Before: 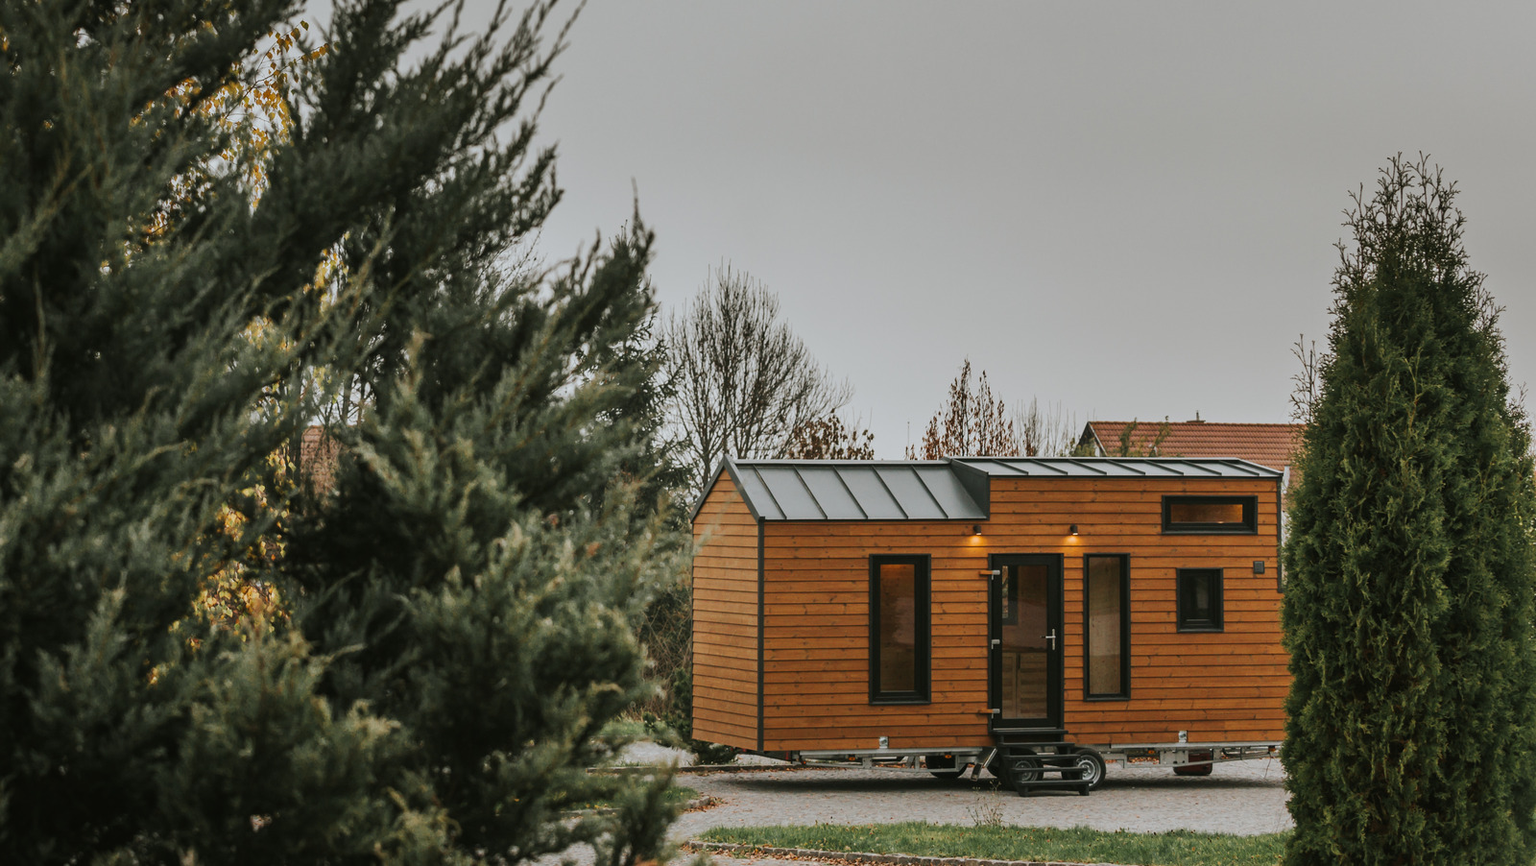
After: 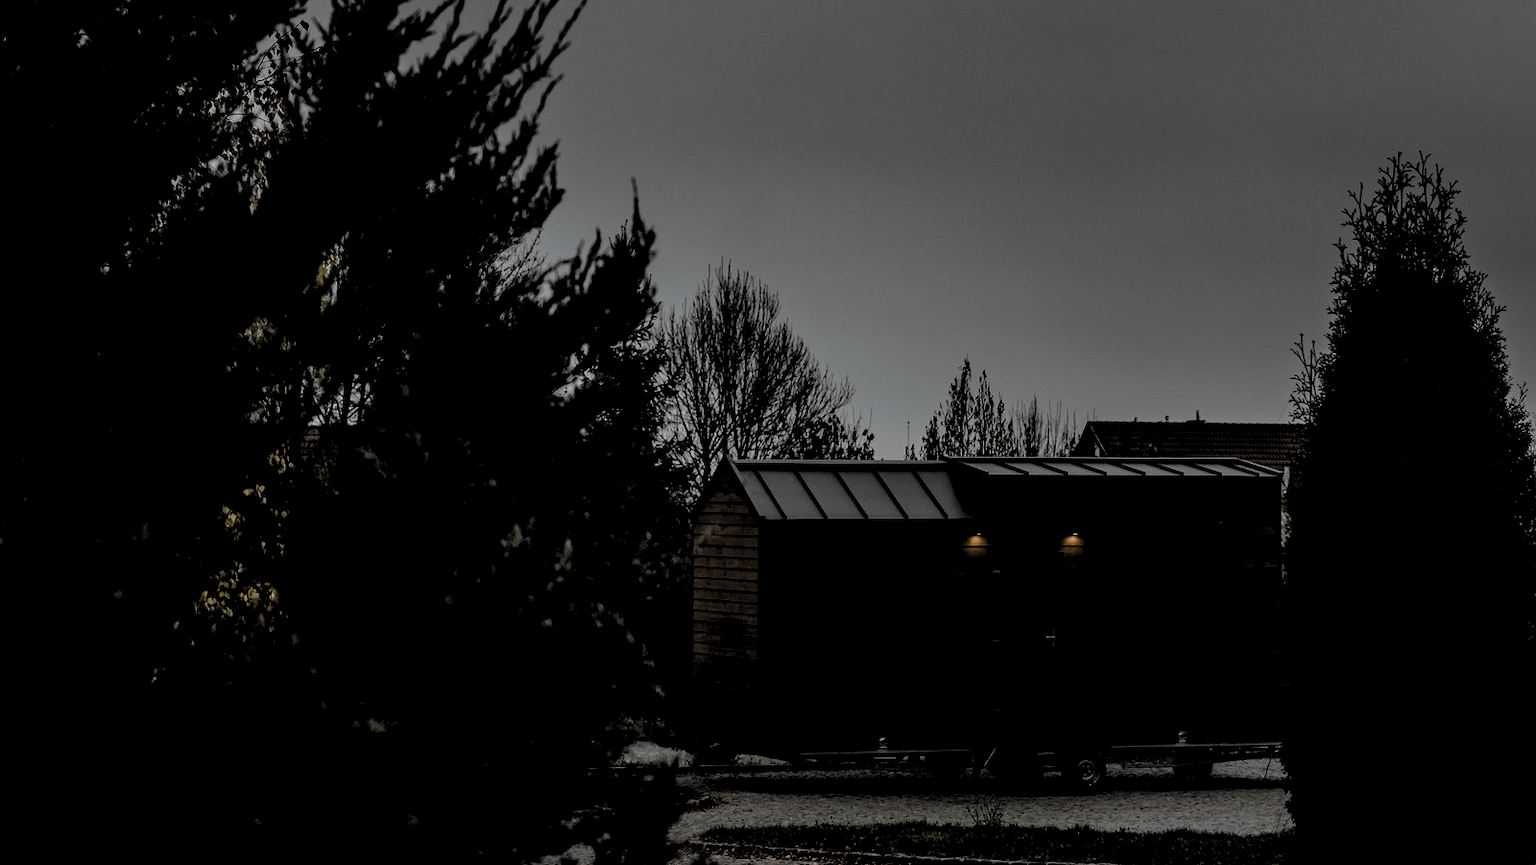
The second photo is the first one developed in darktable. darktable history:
shadows and highlights: shadows 0, highlights 40
levels: levels [0.514, 0.759, 1]
